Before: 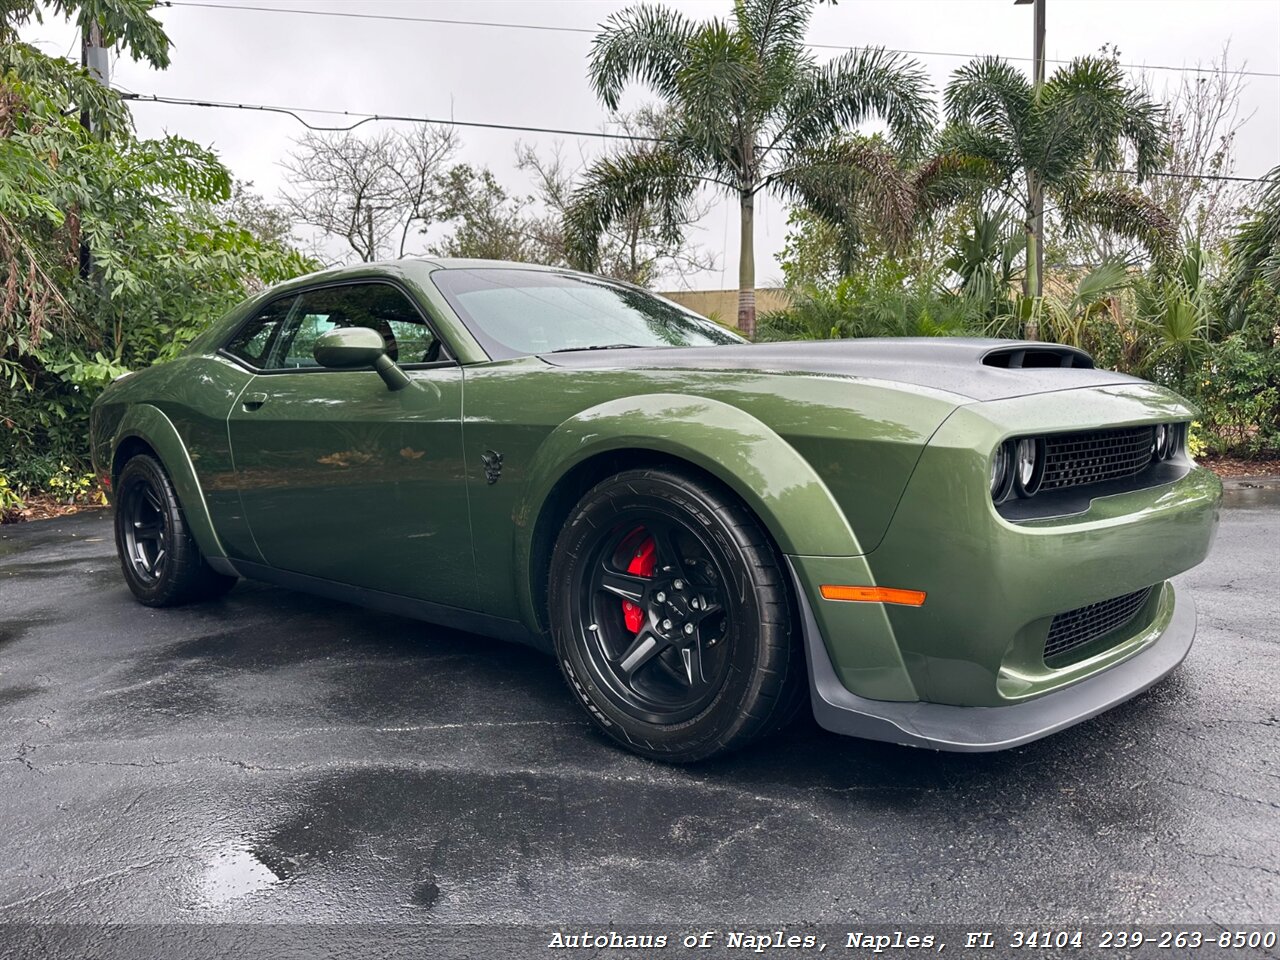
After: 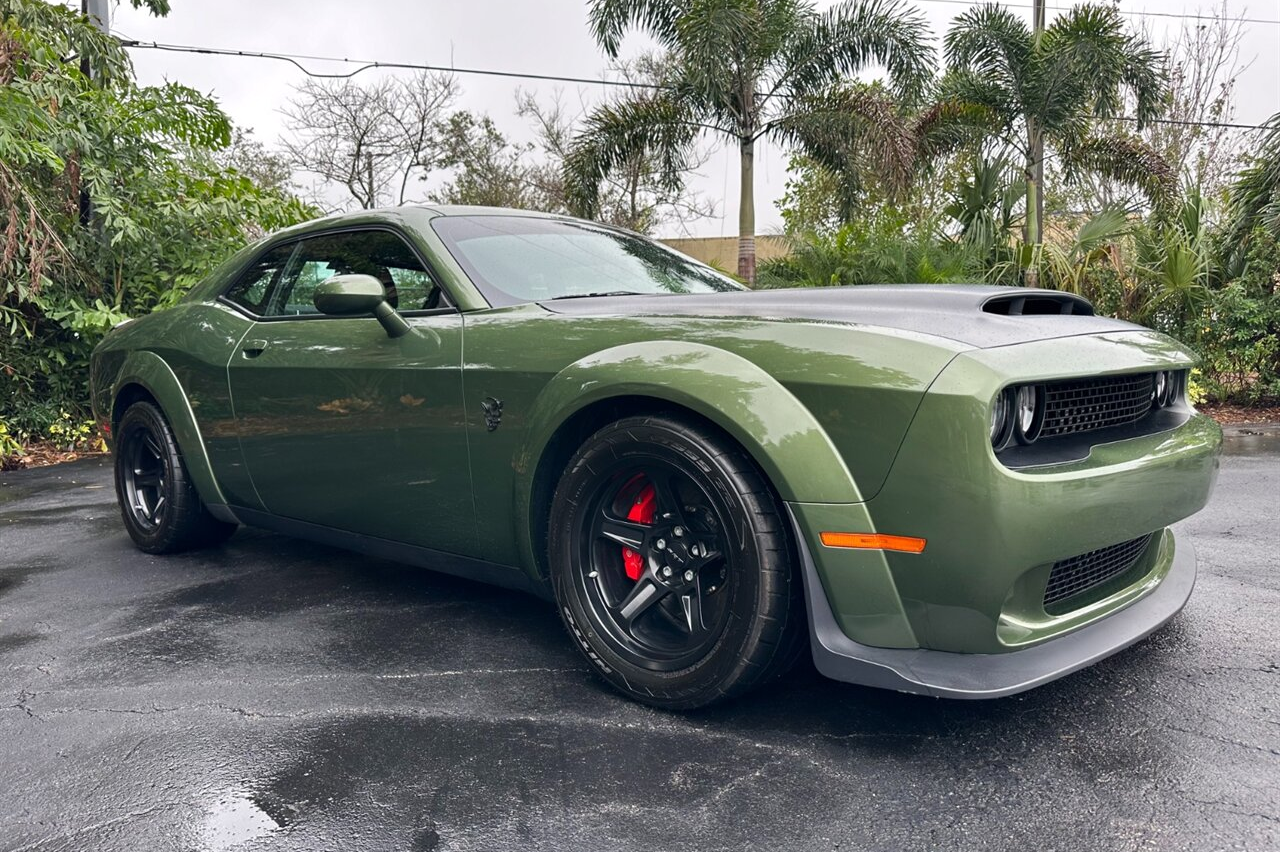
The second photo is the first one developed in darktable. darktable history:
exposure: exposure 0.014 EV, compensate highlight preservation false
crop and rotate: top 5.609%, bottom 5.609%
